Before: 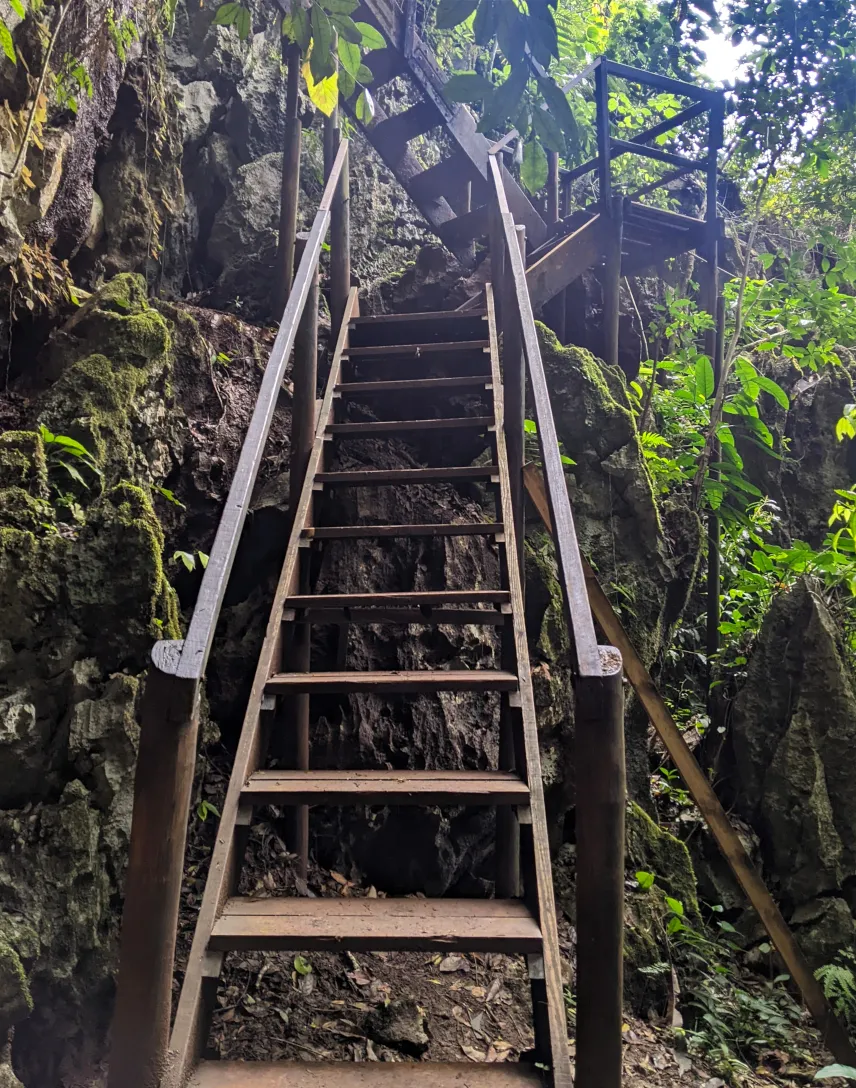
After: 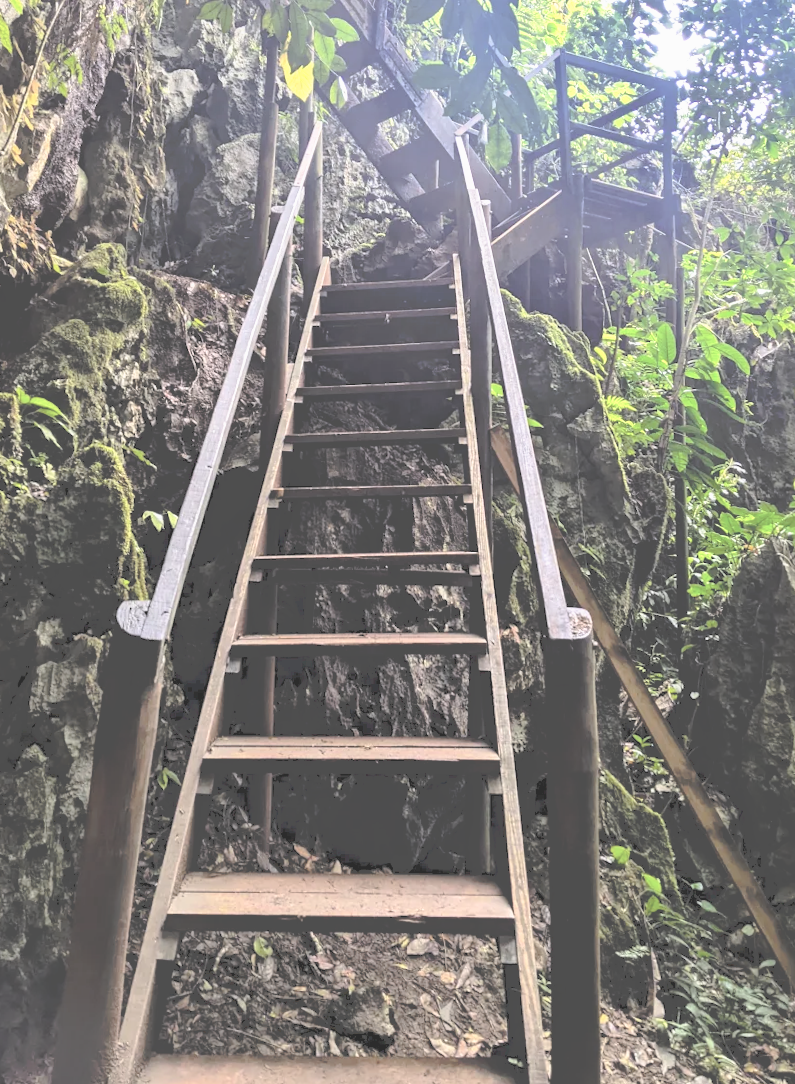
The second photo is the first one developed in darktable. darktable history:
rotate and perspective: rotation 0.215°, lens shift (vertical) -0.139, crop left 0.069, crop right 0.939, crop top 0.002, crop bottom 0.996
tone curve: curves: ch0 [(0, 0) (0.003, 0.326) (0.011, 0.332) (0.025, 0.352) (0.044, 0.378) (0.069, 0.4) (0.1, 0.416) (0.136, 0.432) (0.177, 0.468) (0.224, 0.509) (0.277, 0.554) (0.335, 0.6) (0.399, 0.642) (0.468, 0.693) (0.543, 0.753) (0.623, 0.818) (0.709, 0.897) (0.801, 0.974) (0.898, 0.991) (1, 1)], preserve colors none
filmic rgb: black relative exposure -7.75 EV, white relative exposure 4.4 EV, threshold 3 EV, hardness 3.76, latitude 50%, contrast 1.1, color science v5 (2021), contrast in shadows safe, contrast in highlights safe, enable highlight reconstruction true
